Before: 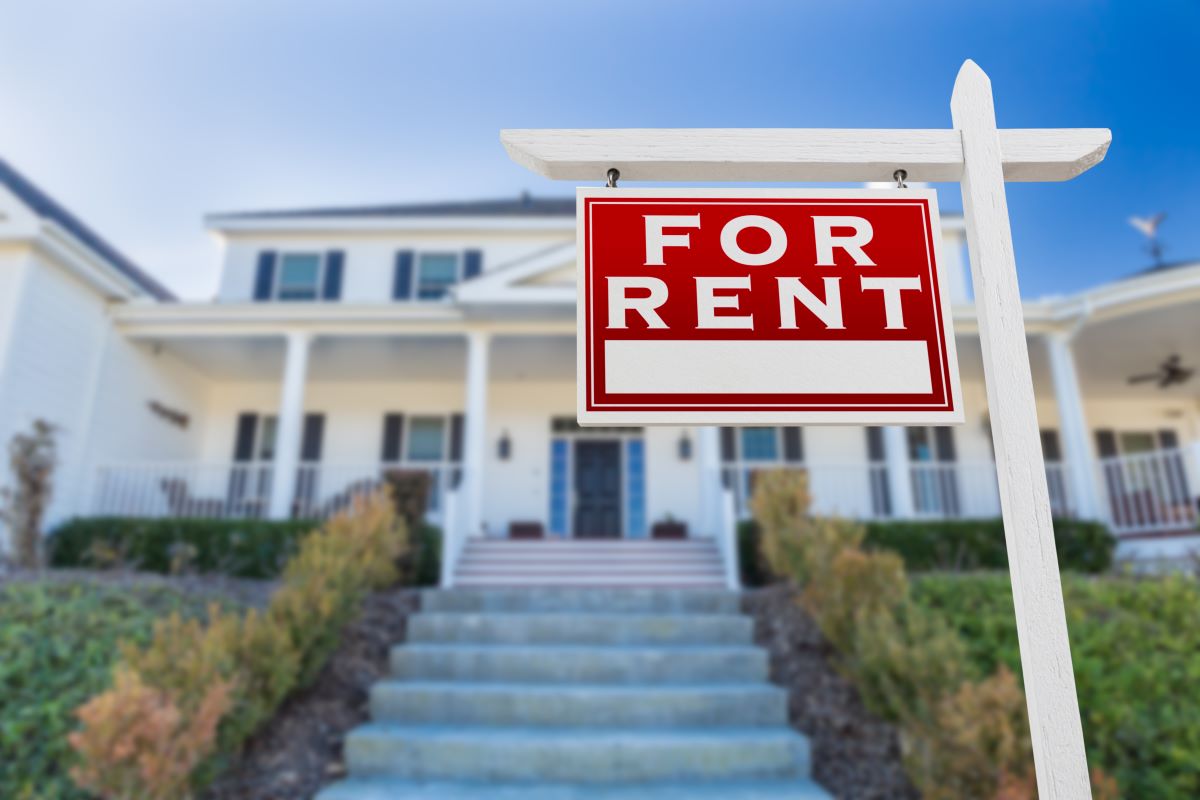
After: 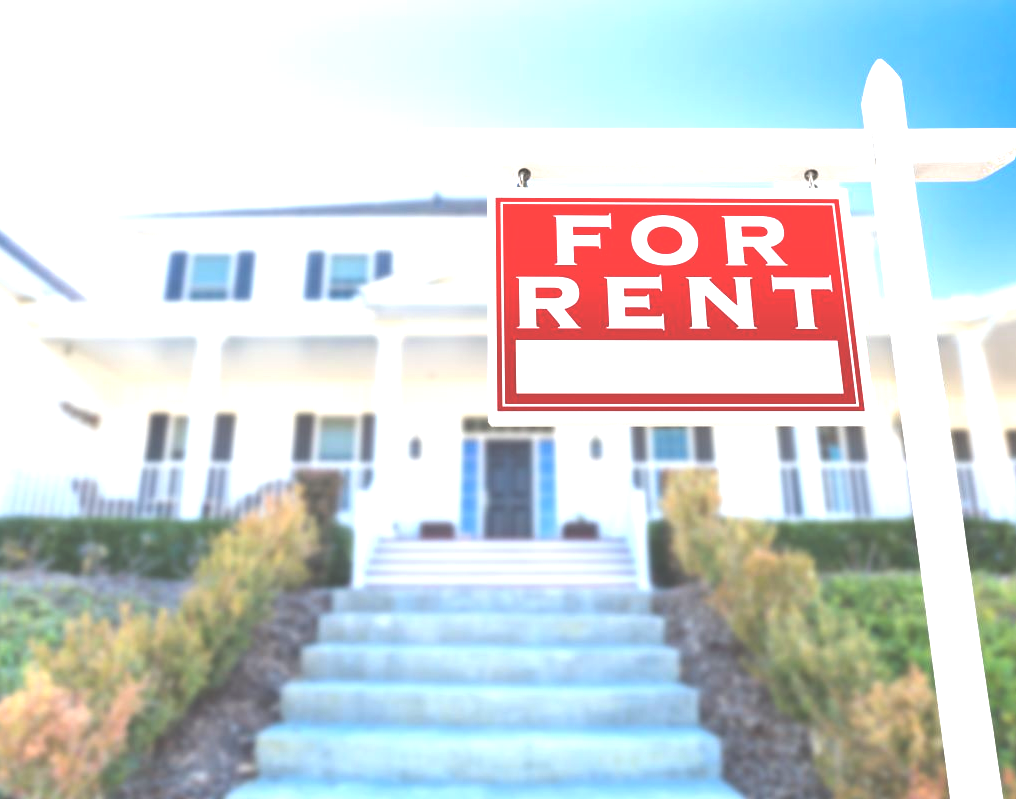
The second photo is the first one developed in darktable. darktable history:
exposure: black level correction -0.023, exposure 1.397 EV, compensate highlight preservation false
crop: left 7.5%, right 7.827%
